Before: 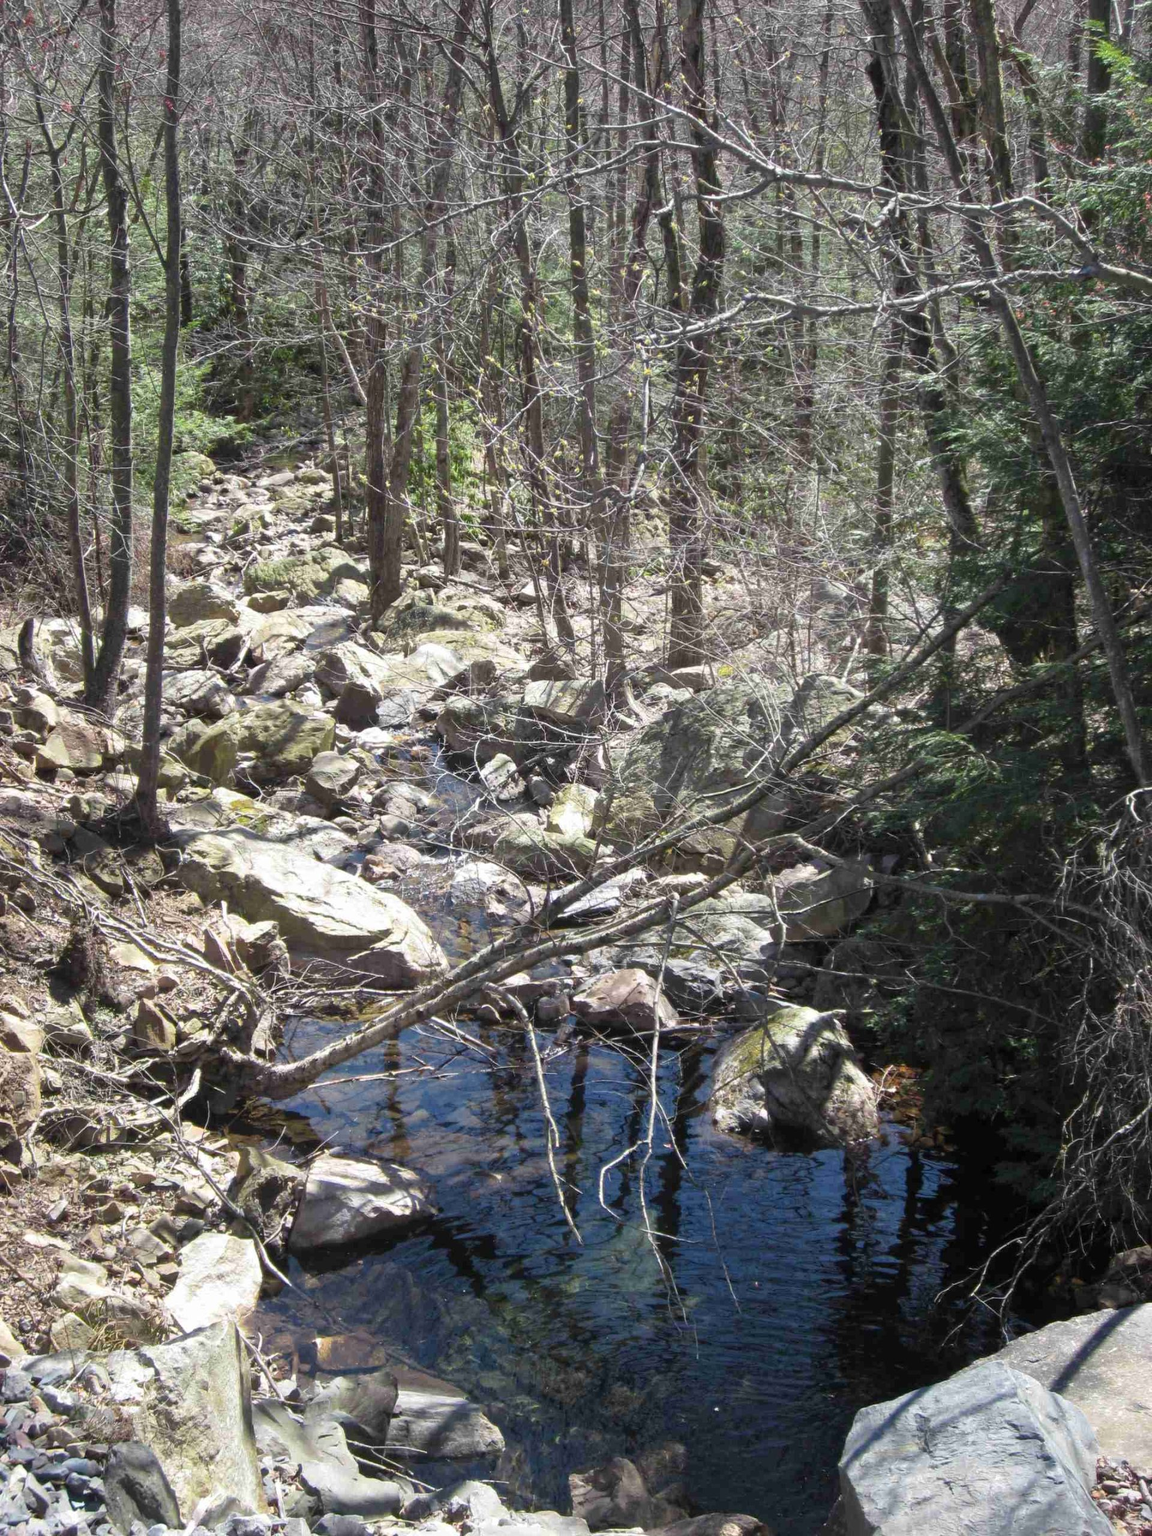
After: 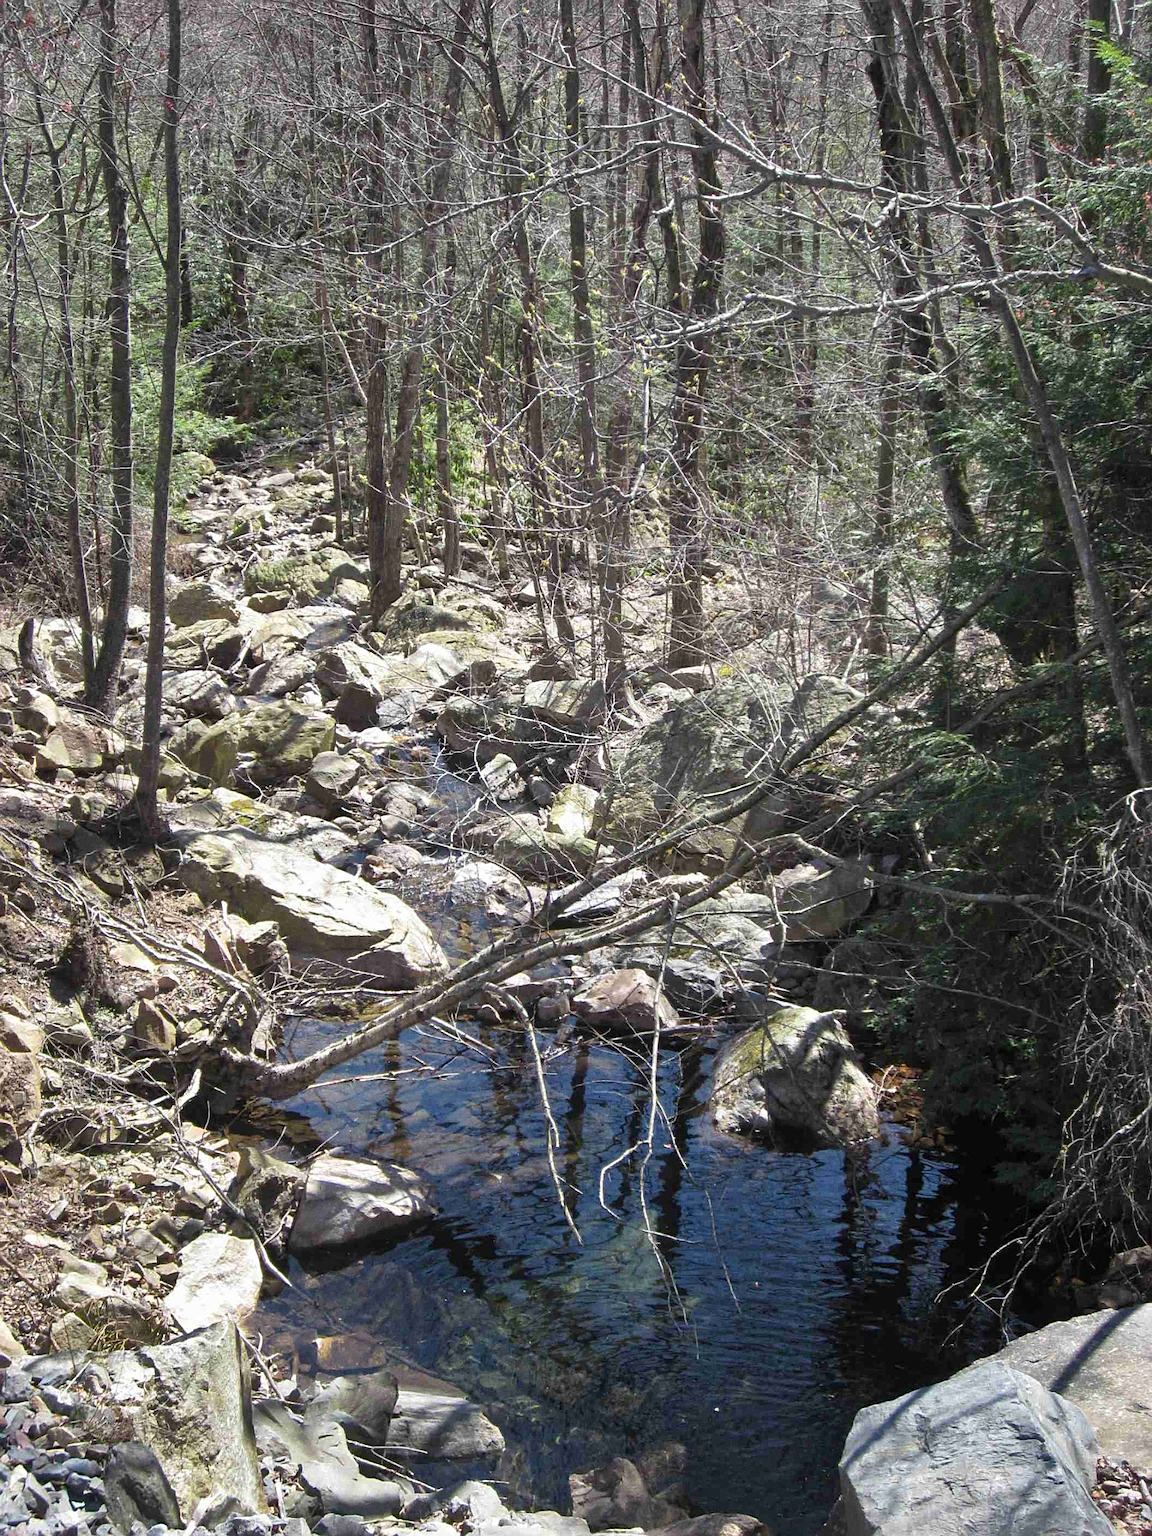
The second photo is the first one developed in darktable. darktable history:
sharpen: on, module defaults
shadows and highlights: shadows 24.5, highlights -78.15, soften with gaussian
grain: coarseness 0.09 ISO
white balance: emerald 1
